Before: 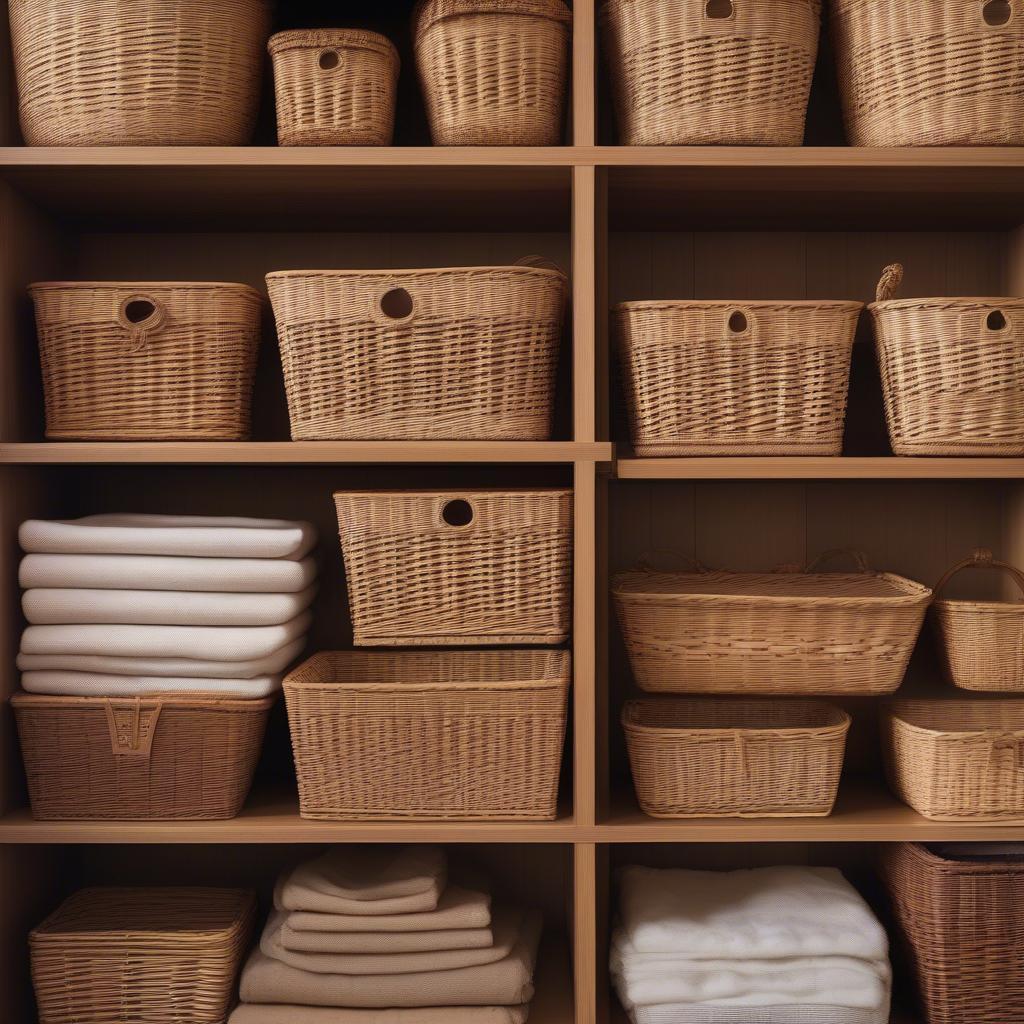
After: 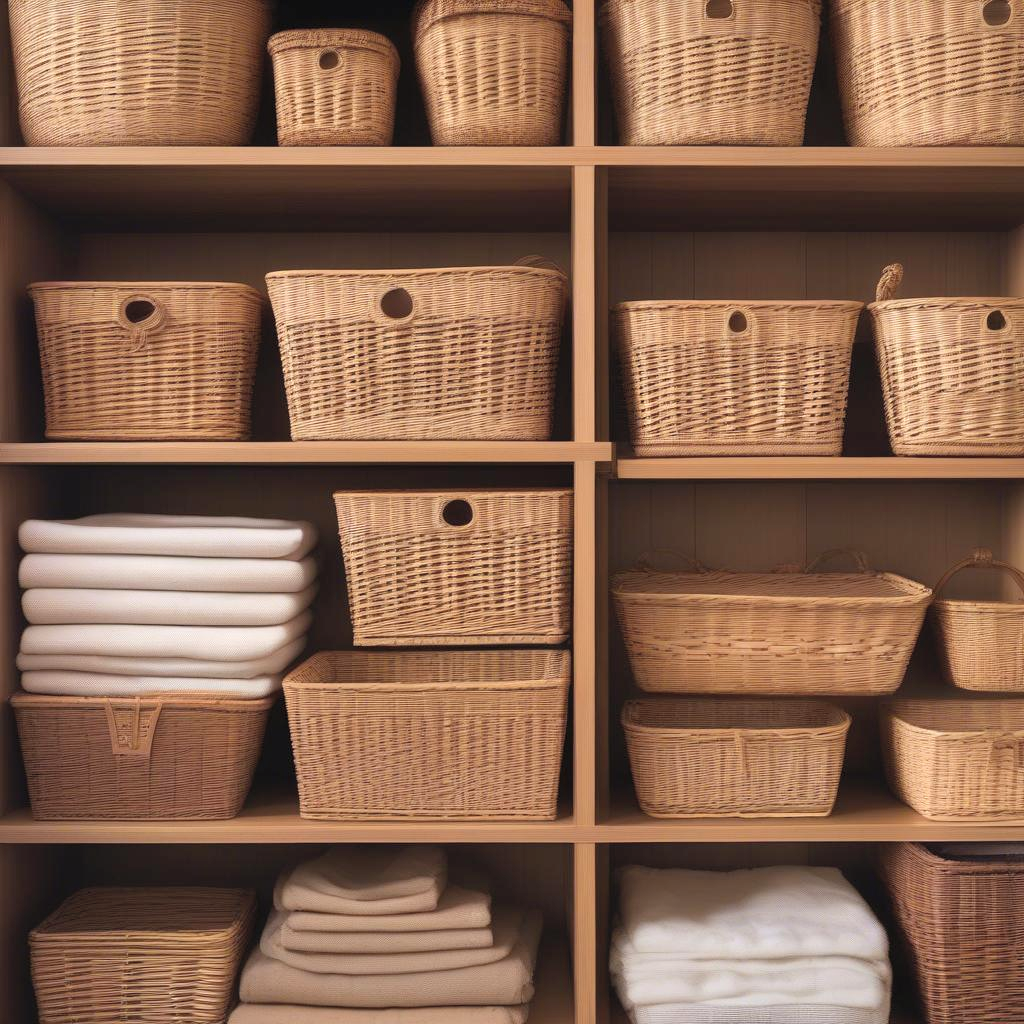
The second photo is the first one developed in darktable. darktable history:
contrast brightness saturation: brightness 0.125
exposure: exposure 0.299 EV, compensate exposure bias true, compensate highlight preservation false
